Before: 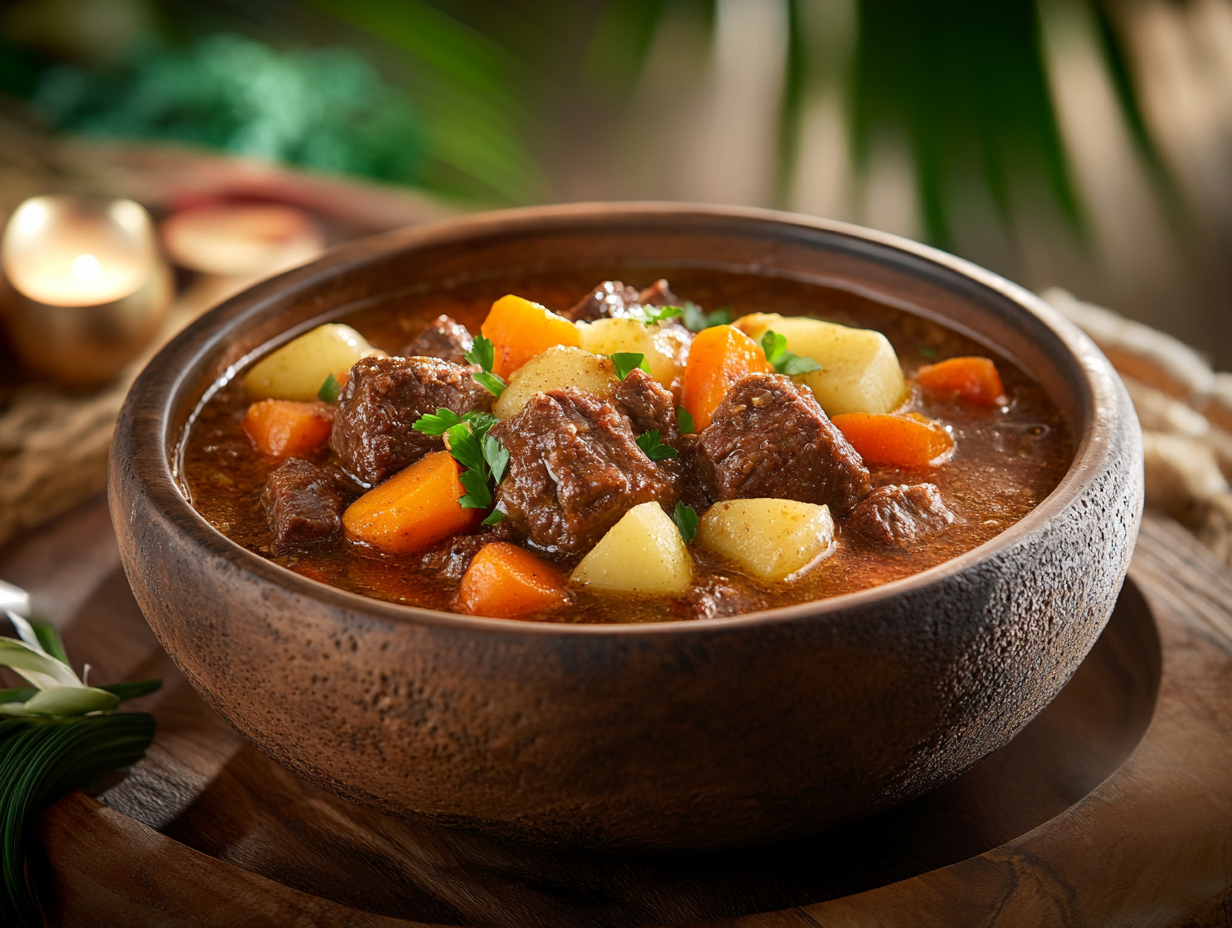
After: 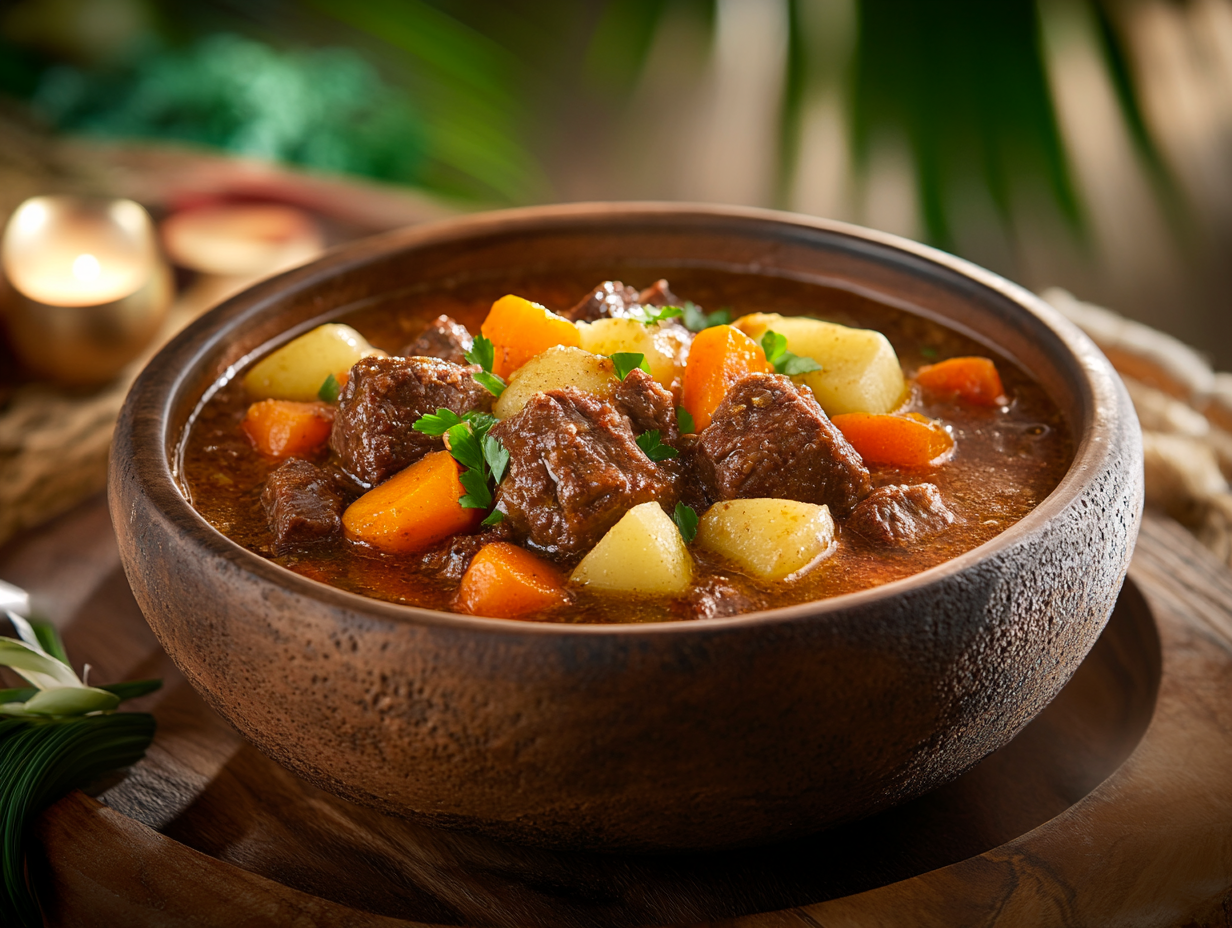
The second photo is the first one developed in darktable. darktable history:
color balance rgb: highlights gain › chroma 0.173%, highlights gain › hue 330.86°, perceptual saturation grading › global saturation 0.985%, global vibrance 16.306%, saturation formula JzAzBz (2021)
